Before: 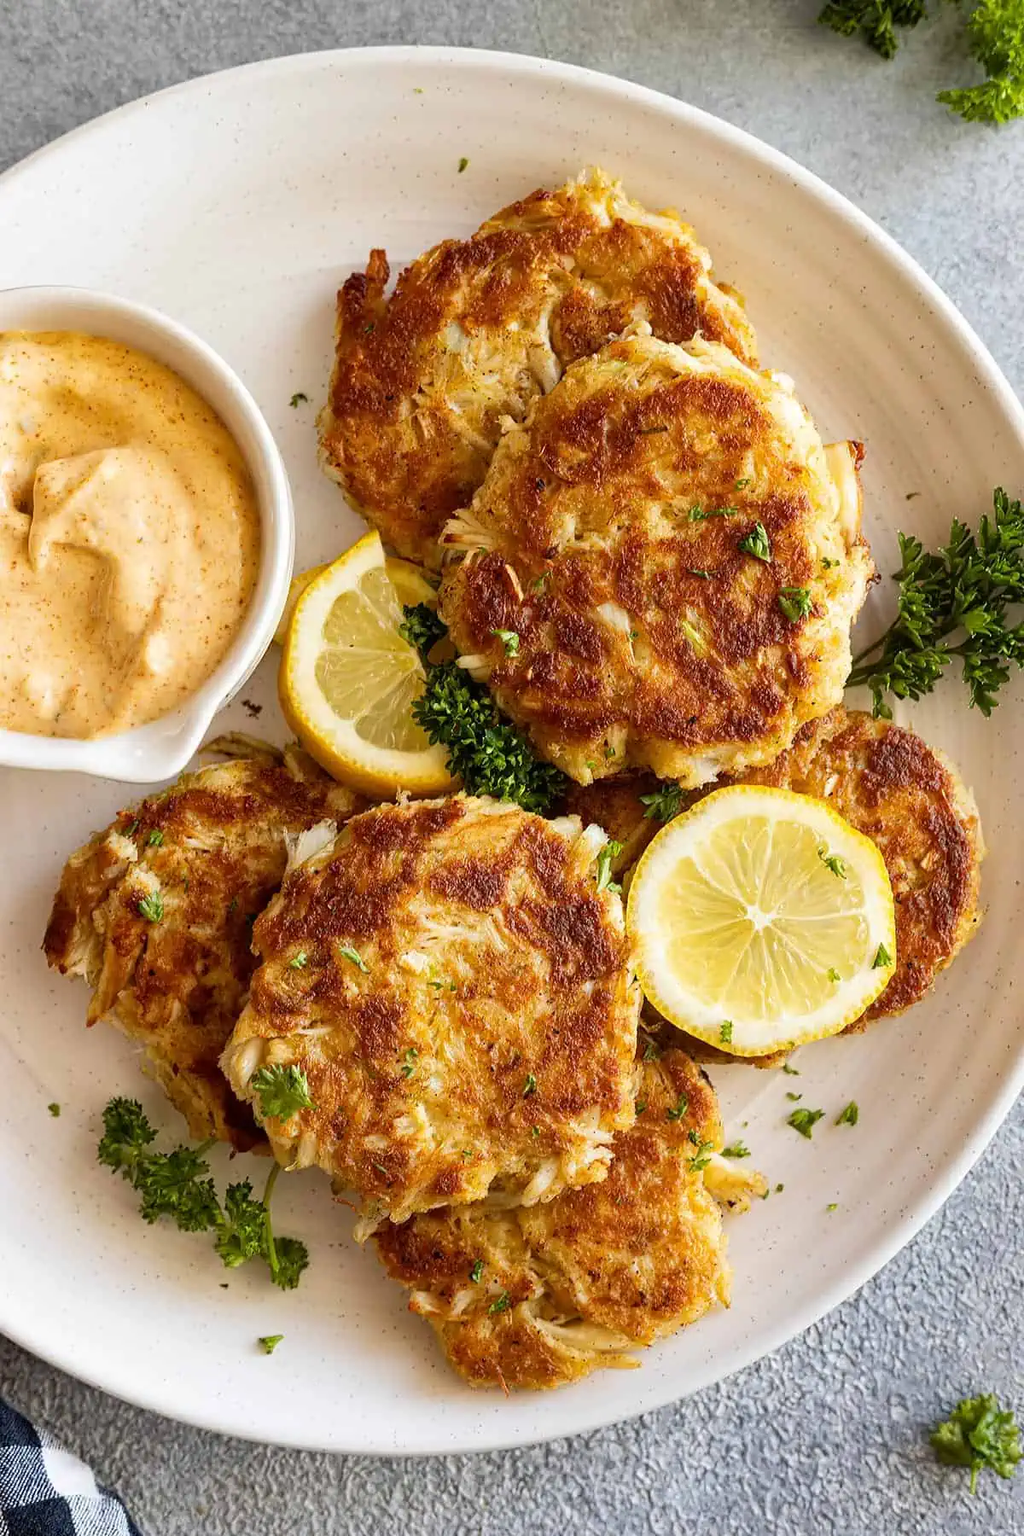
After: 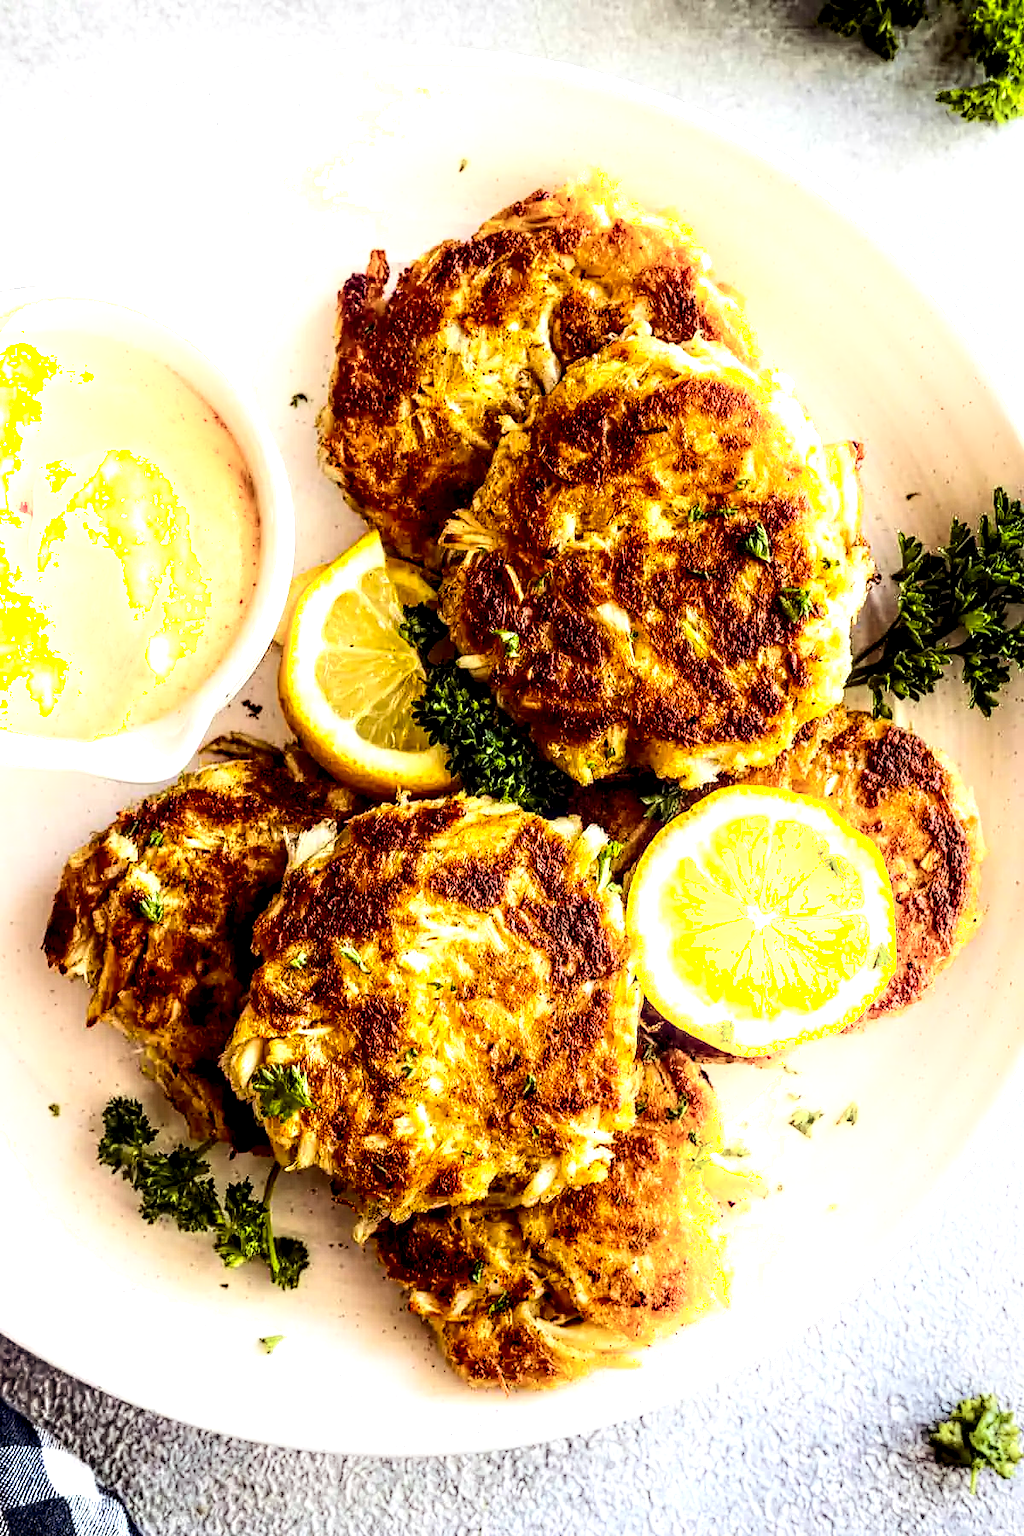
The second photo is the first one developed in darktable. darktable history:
color balance rgb: shadows lift › chroma 4.326%, shadows lift › hue 25.1°, global offset › chroma 0.096%, global offset › hue 254.26°, perceptual saturation grading › global saturation 19.886%
local contrast: highlights 21%, detail 195%
contrast brightness saturation: contrast 0.154, brightness -0.012, saturation 0.099
tone equalizer: -8 EV -0.722 EV, -7 EV -0.736 EV, -6 EV -0.577 EV, -5 EV -0.397 EV, -3 EV 0.404 EV, -2 EV 0.6 EV, -1 EV 0.683 EV, +0 EV 0.735 EV, edges refinement/feathering 500, mask exposure compensation -1.57 EV, preserve details no
shadows and highlights: shadows -56.13, highlights 87.93, soften with gaussian
